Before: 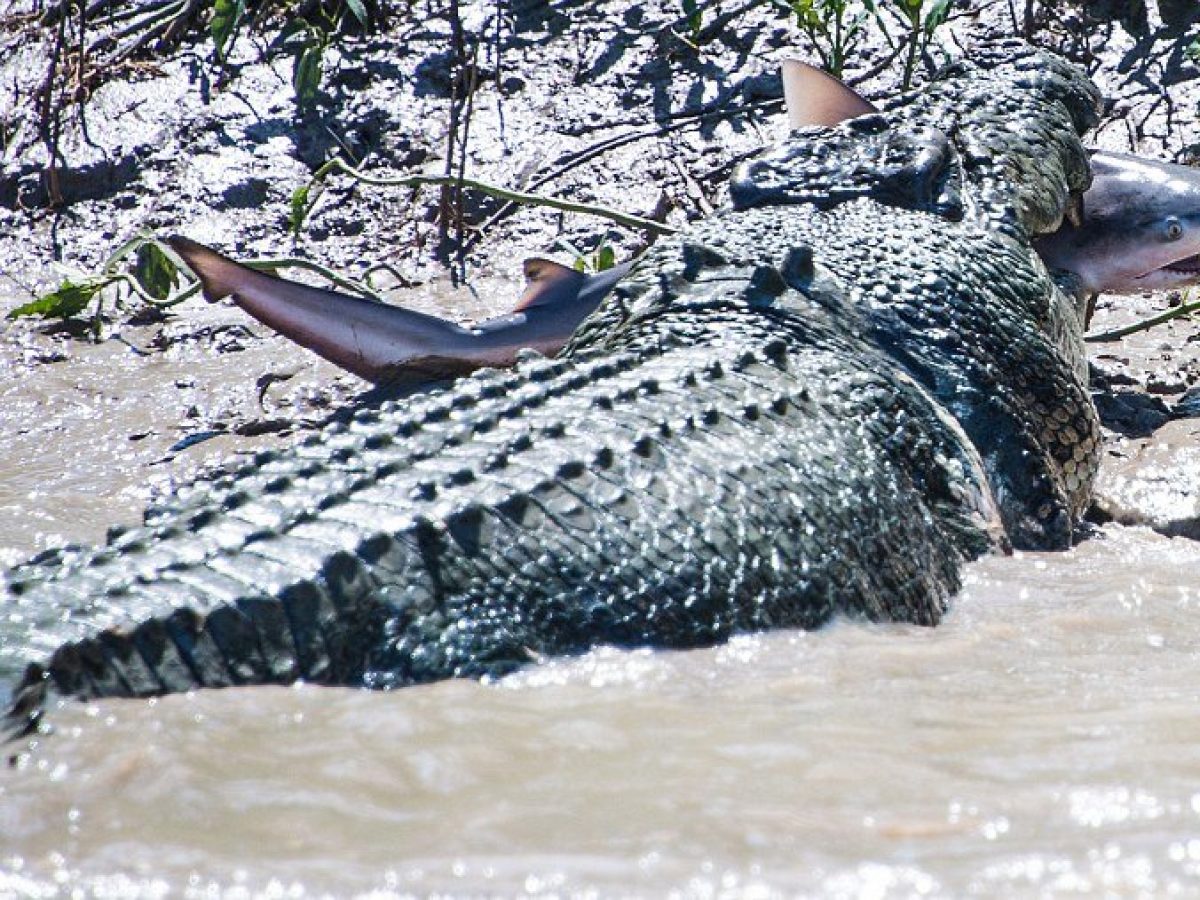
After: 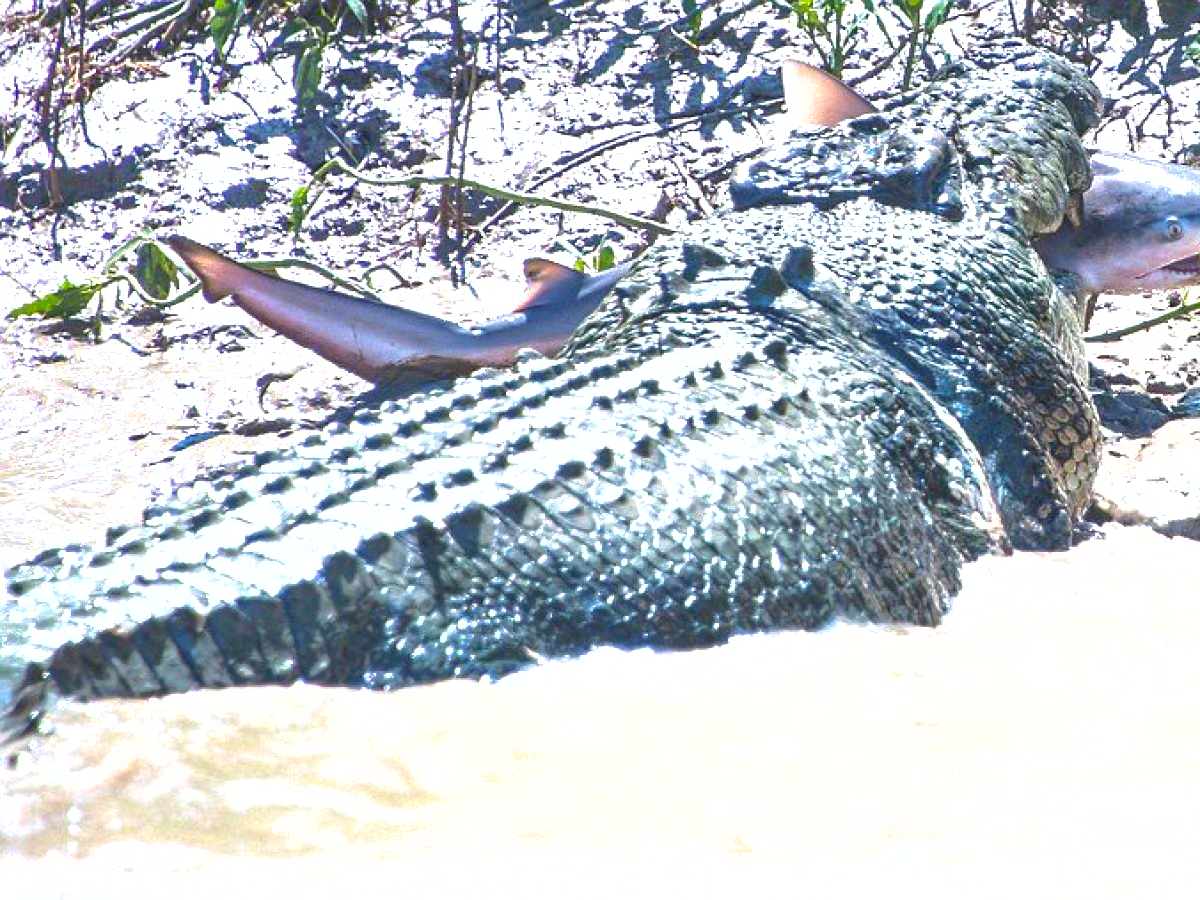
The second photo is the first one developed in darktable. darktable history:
shadows and highlights: highlights color adjustment 53.63%
exposure: exposure 1.203 EV, compensate highlight preservation false
contrast brightness saturation: contrast -0.093, brightness 0.054, saturation 0.085
